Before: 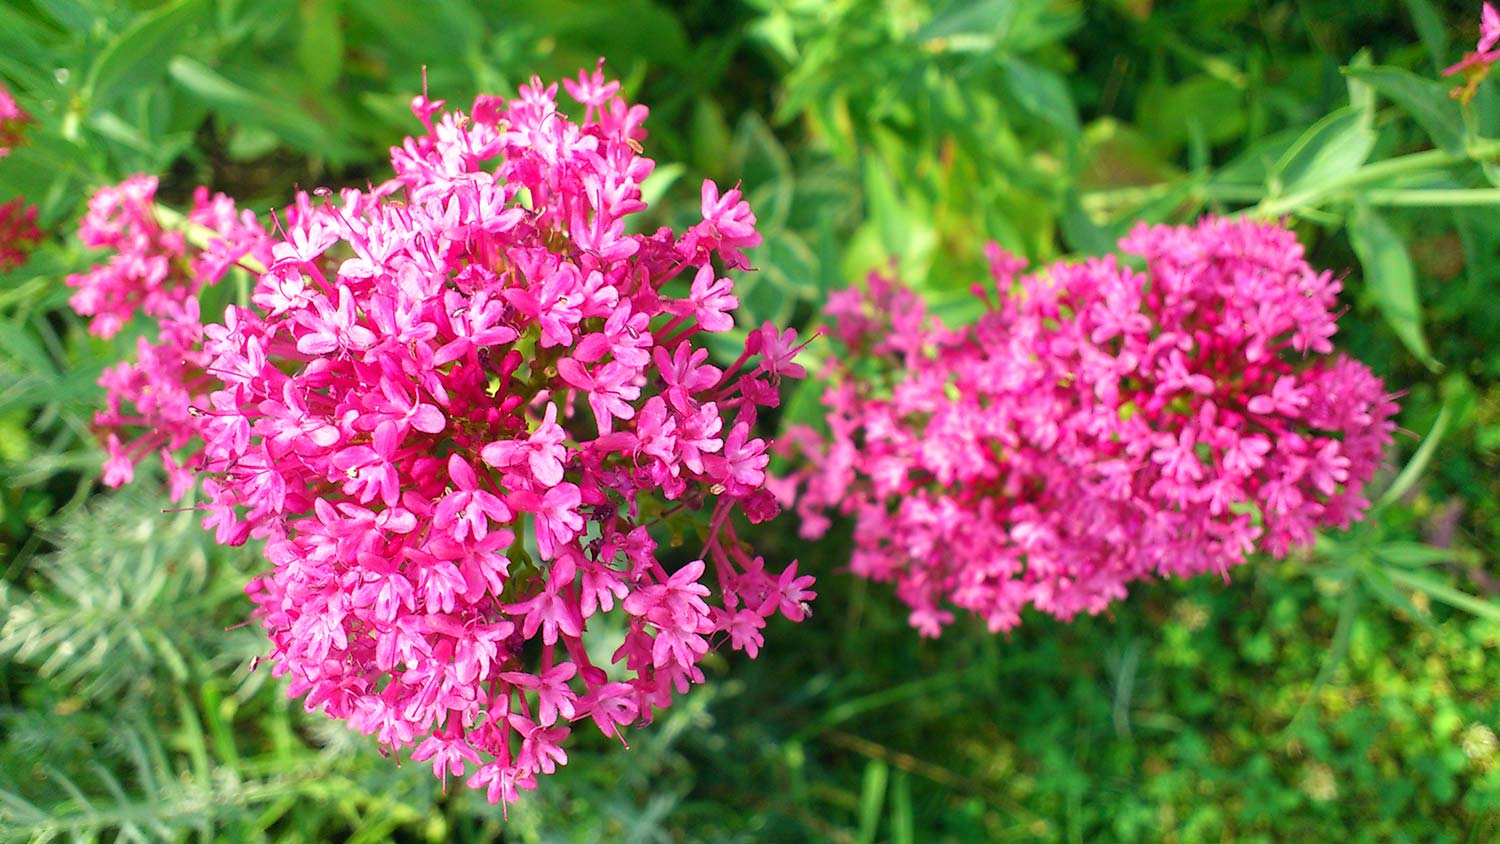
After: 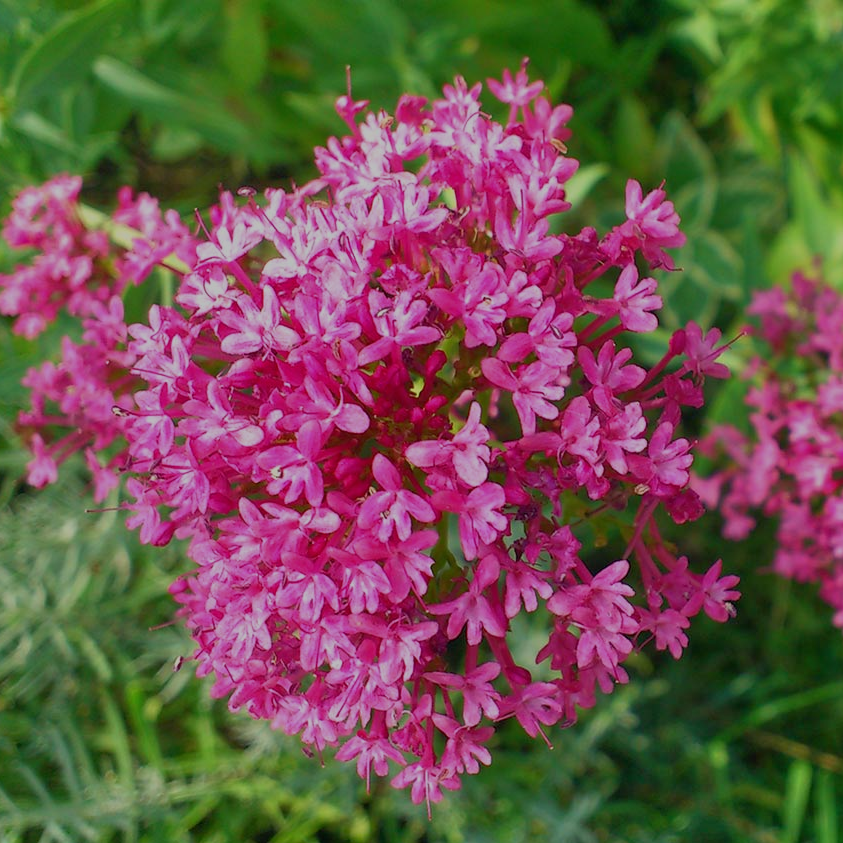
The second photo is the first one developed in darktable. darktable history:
crop: left 5.08%, right 38.686%
tone equalizer: -8 EV -0.024 EV, -7 EV 0.036 EV, -6 EV -0.008 EV, -5 EV 0.006 EV, -4 EV -0.03 EV, -3 EV -0.237 EV, -2 EV -0.672 EV, -1 EV -0.99 EV, +0 EV -0.989 EV
